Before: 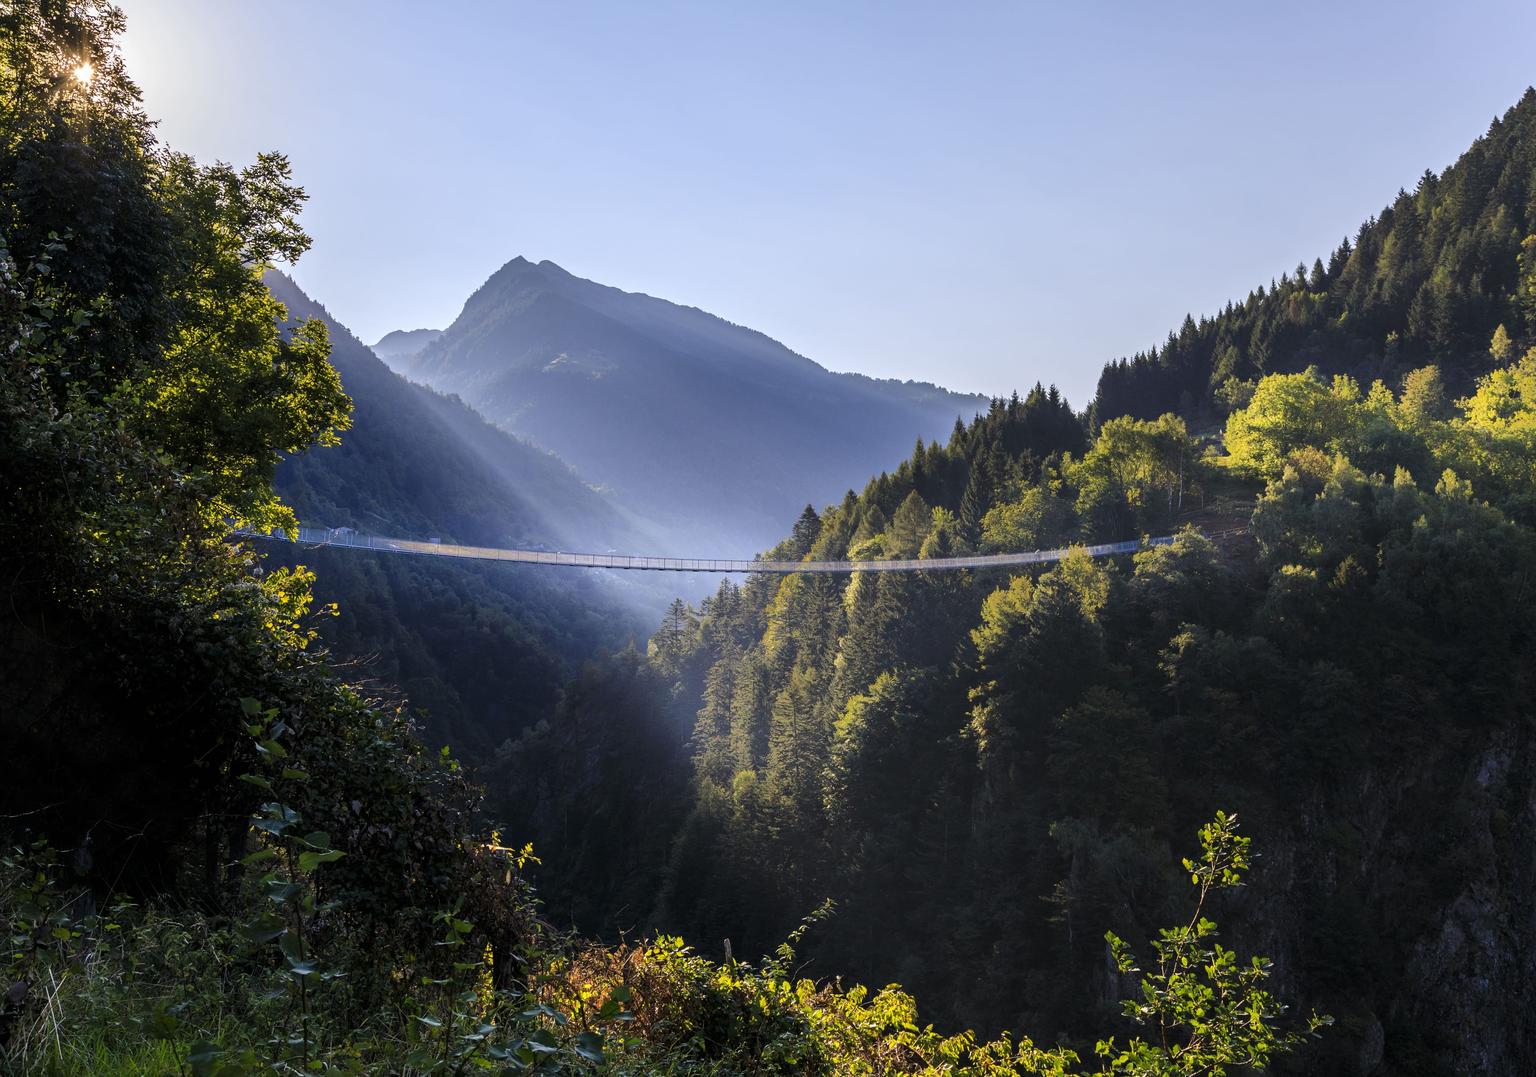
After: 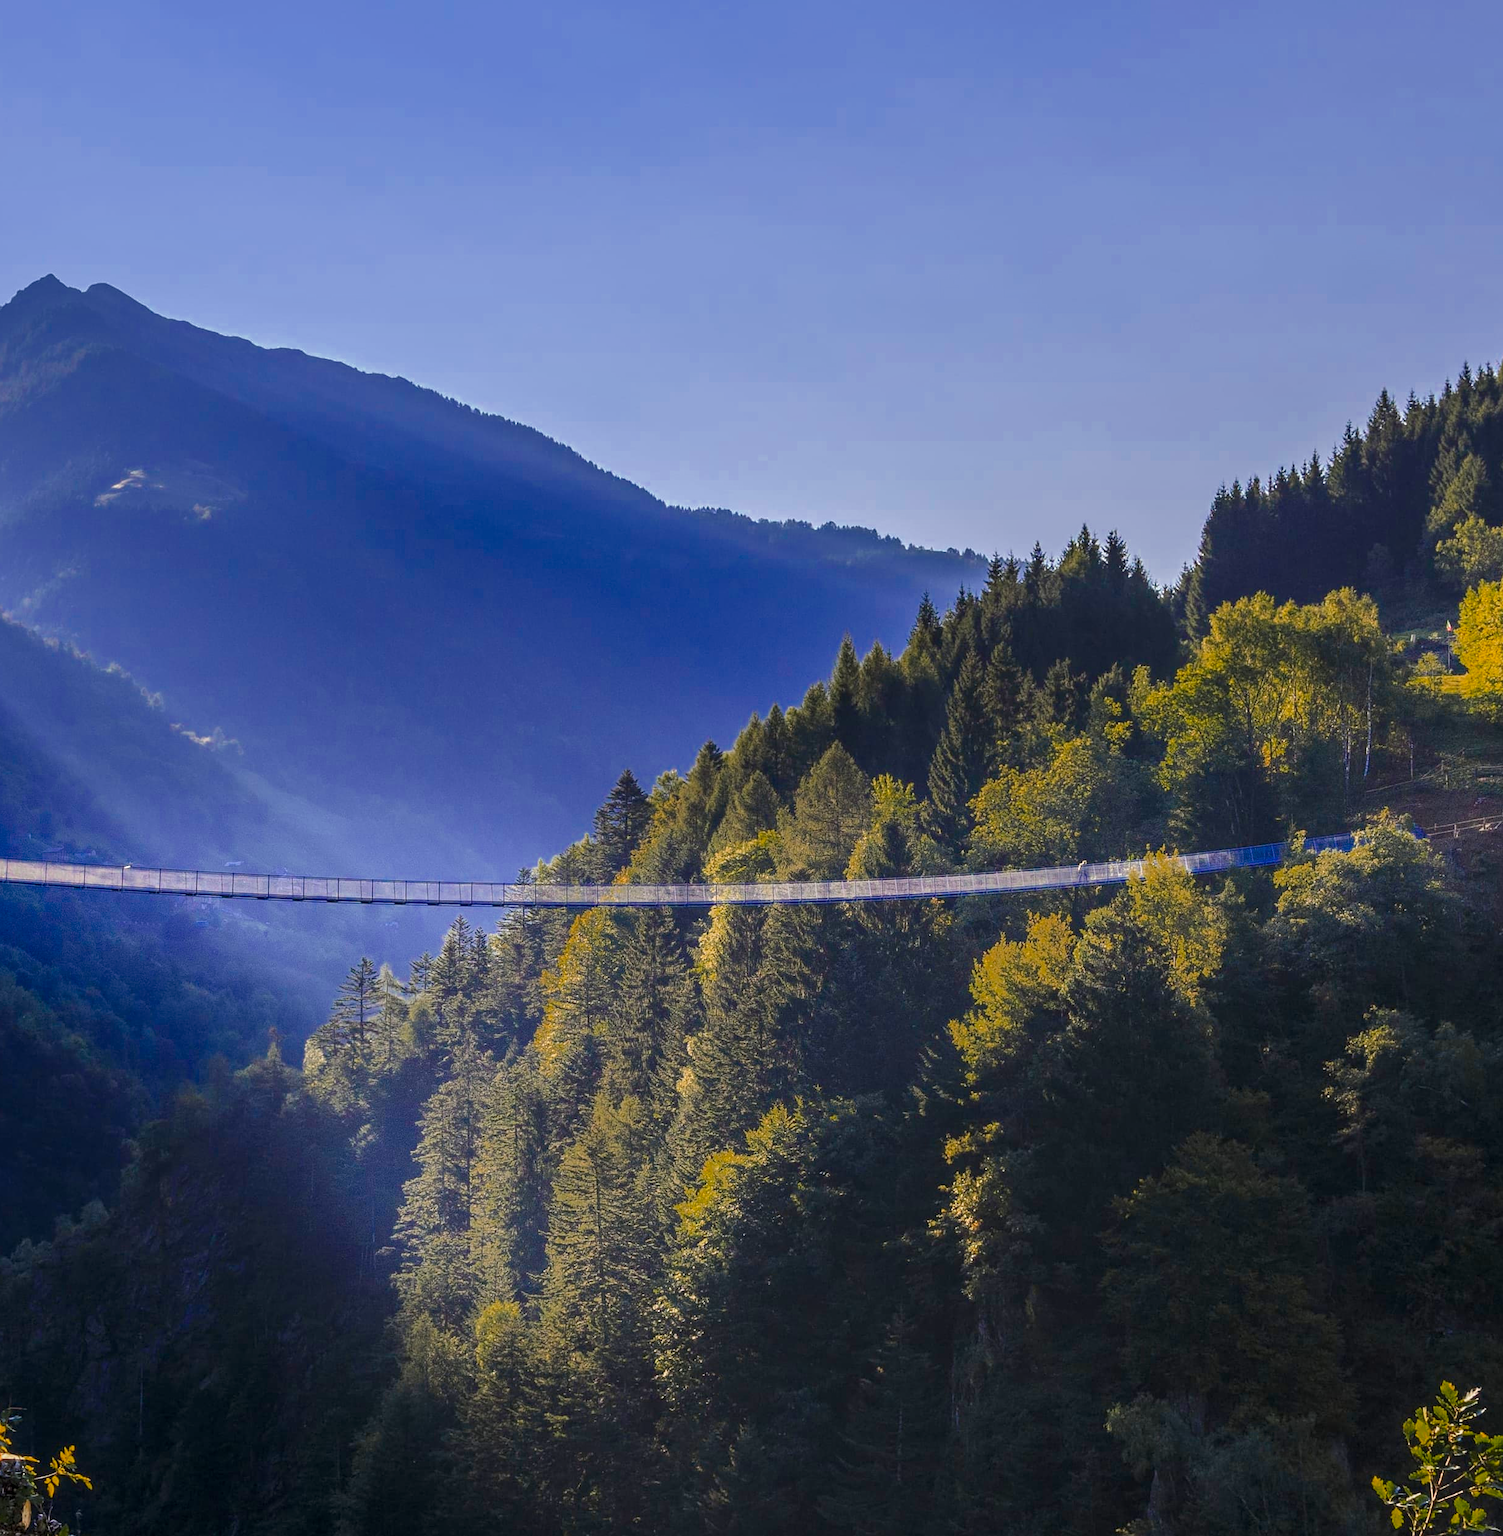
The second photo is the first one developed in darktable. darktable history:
color zones: curves: ch0 [(0, 0.553) (0.123, 0.58) (0.23, 0.419) (0.468, 0.155) (0.605, 0.132) (0.723, 0.063) (0.833, 0.172) (0.921, 0.468)]; ch1 [(0.025, 0.645) (0.229, 0.584) (0.326, 0.551) (0.537, 0.446) (0.599, 0.911) (0.708, 1) (0.805, 0.944)]; ch2 [(0.086, 0.468) (0.254, 0.464) (0.638, 0.564) (0.702, 0.592) (0.768, 0.564)]
local contrast: on, module defaults
crop: left 32.246%, top 10.992%, right 18.713%, bottom 17.535%
sharpen: amount 0.201
